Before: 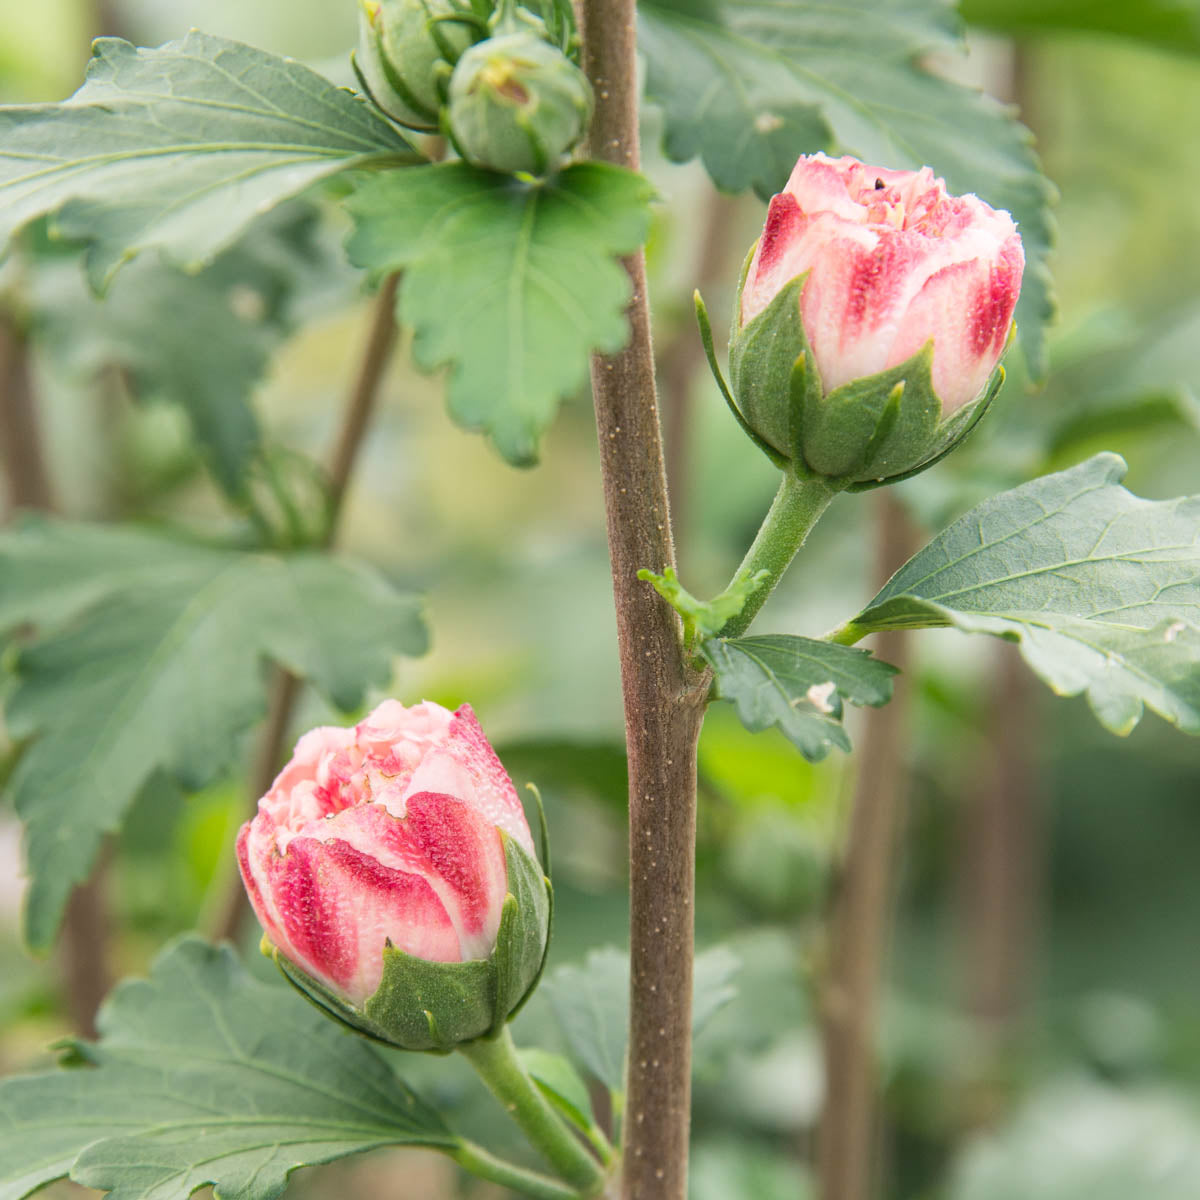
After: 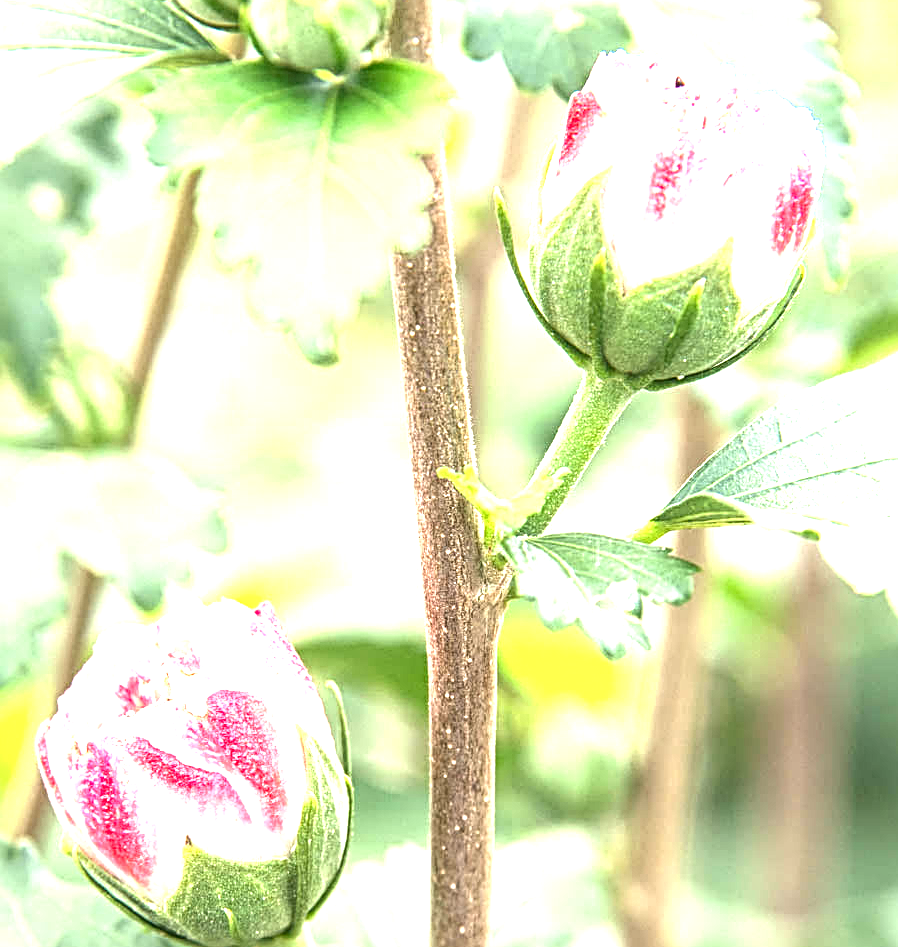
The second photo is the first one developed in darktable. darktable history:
contrast brightness saturation: contrast 0.014, saturation -0.066
exposure: black level correction 0, exposure 1.474 EV, compensate highlight preservation false
local contrast: on, module defaults
crop: left 16.736%, top 8.52%, right 8.367%, bottom 12.504%
tone equalizer: -8 EV -0.407 EV, -7 EV -0.407 EV, -6 EV -0.36 EV, -5 EV -0.218 EV, -3 EV 0.237 EV, -2 EV 0.341 EV, -1 EV 0.367 EV, +0 EV 0.43 EV
sharpen: radius 3.057, amount 0.769
